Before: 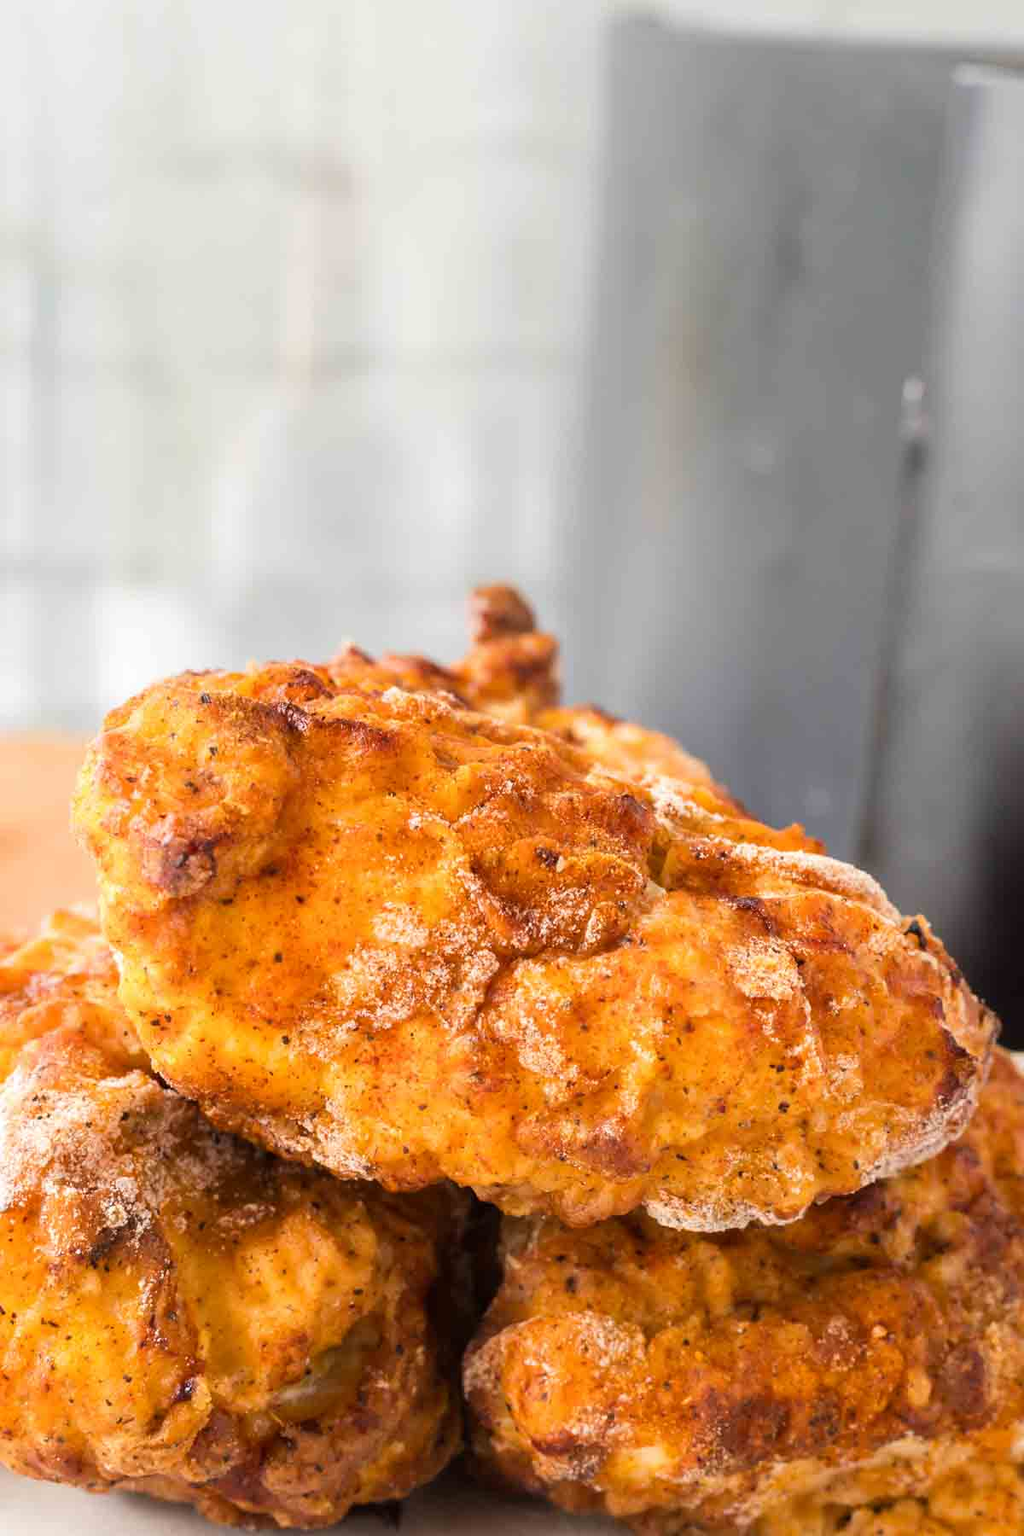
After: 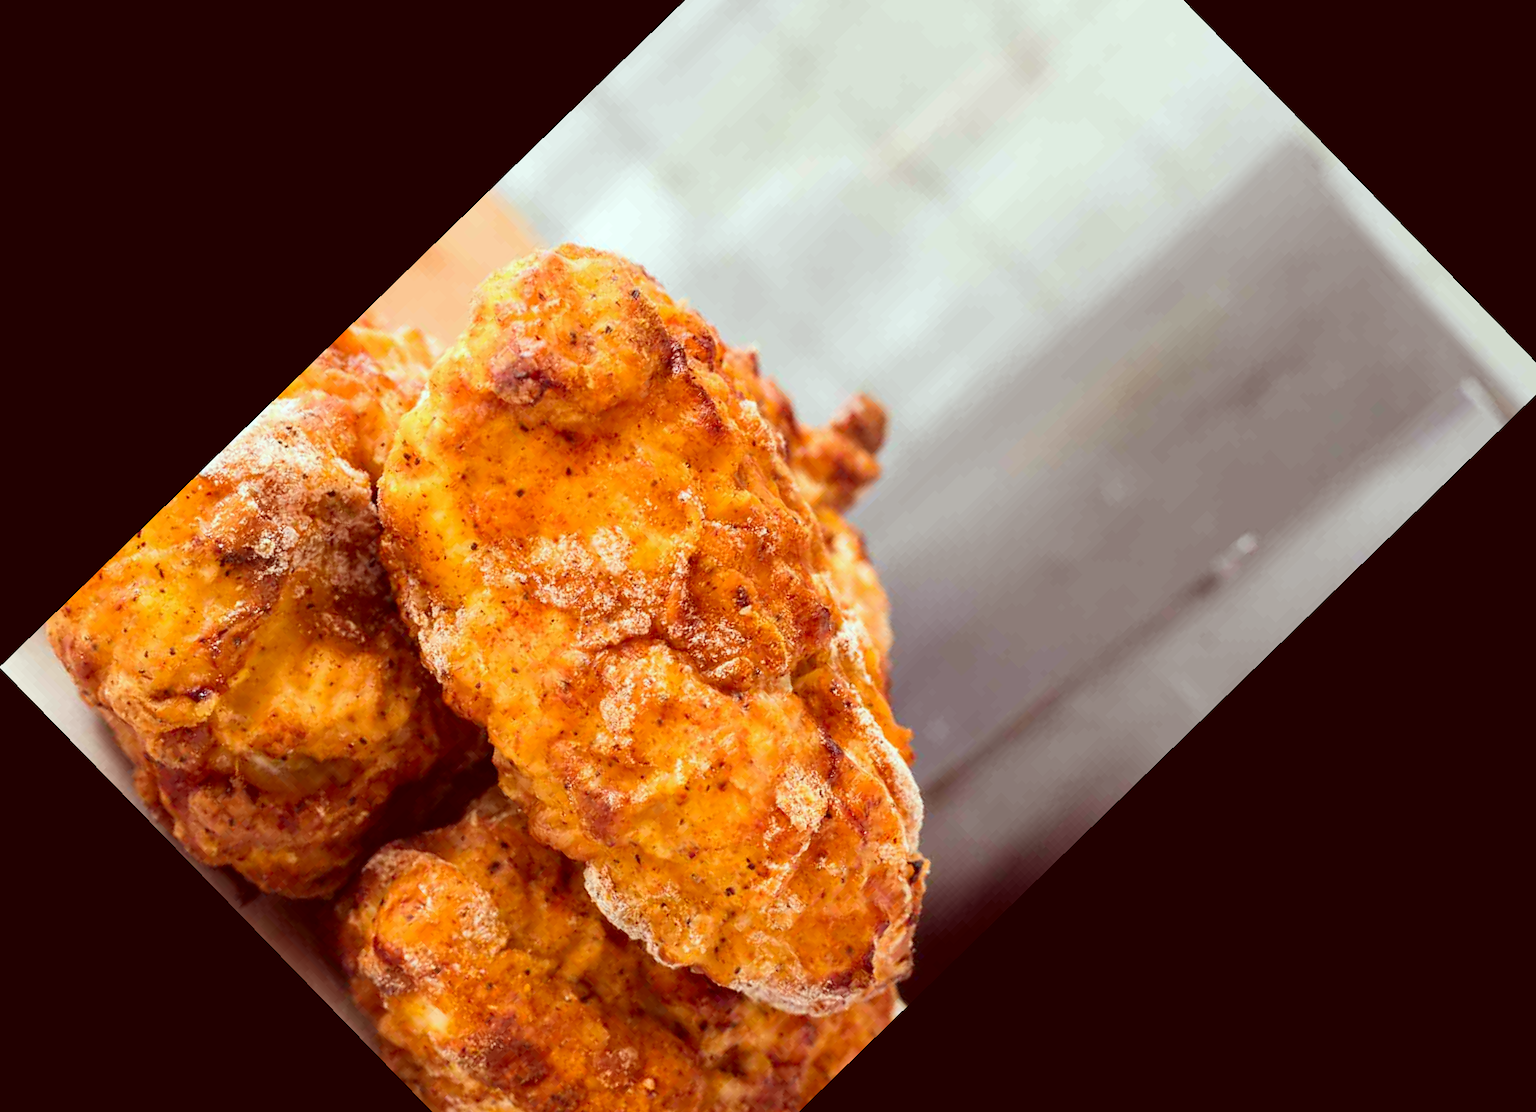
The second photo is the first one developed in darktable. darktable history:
color correction: highlights a* -7.08, highlights b* -0.183, shadows a* 20.52, shadows b* 10.99
crop and rotate: angle -45.78°, top 16.107%, right 0.964%, bottom 11.718%
